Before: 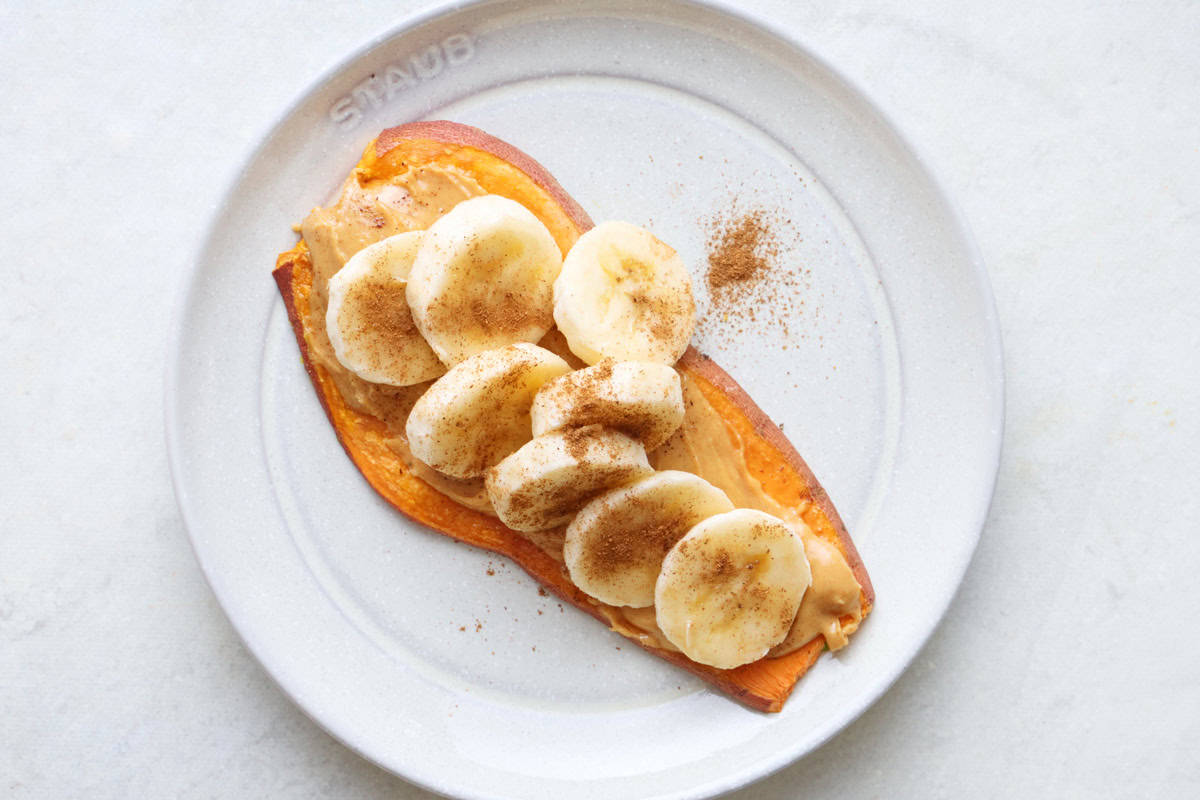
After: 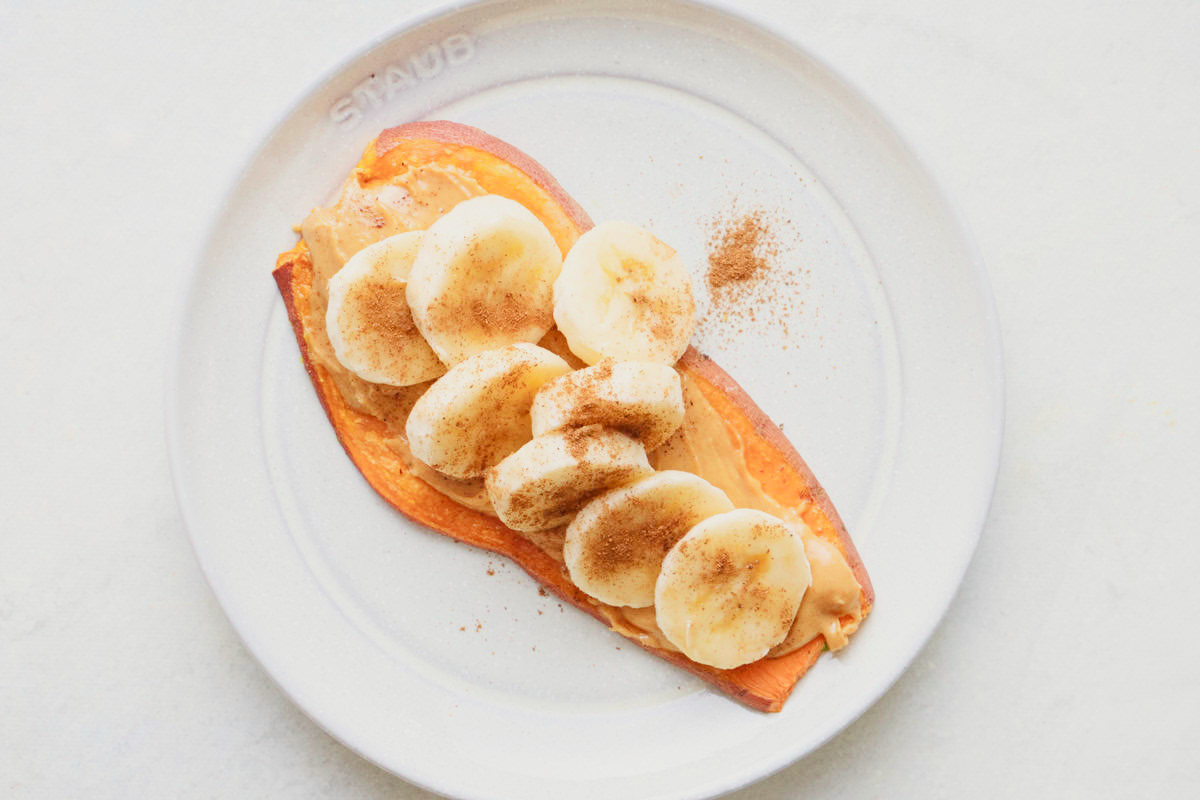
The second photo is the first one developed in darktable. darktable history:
color correction: highlights b* 3
filmic rgb: black relative exposure -7.65 EV, white relative exposure 4.56 EV, hardness 3.61
exposure: exposure 0.766 EV, compensate highlight preservation false
